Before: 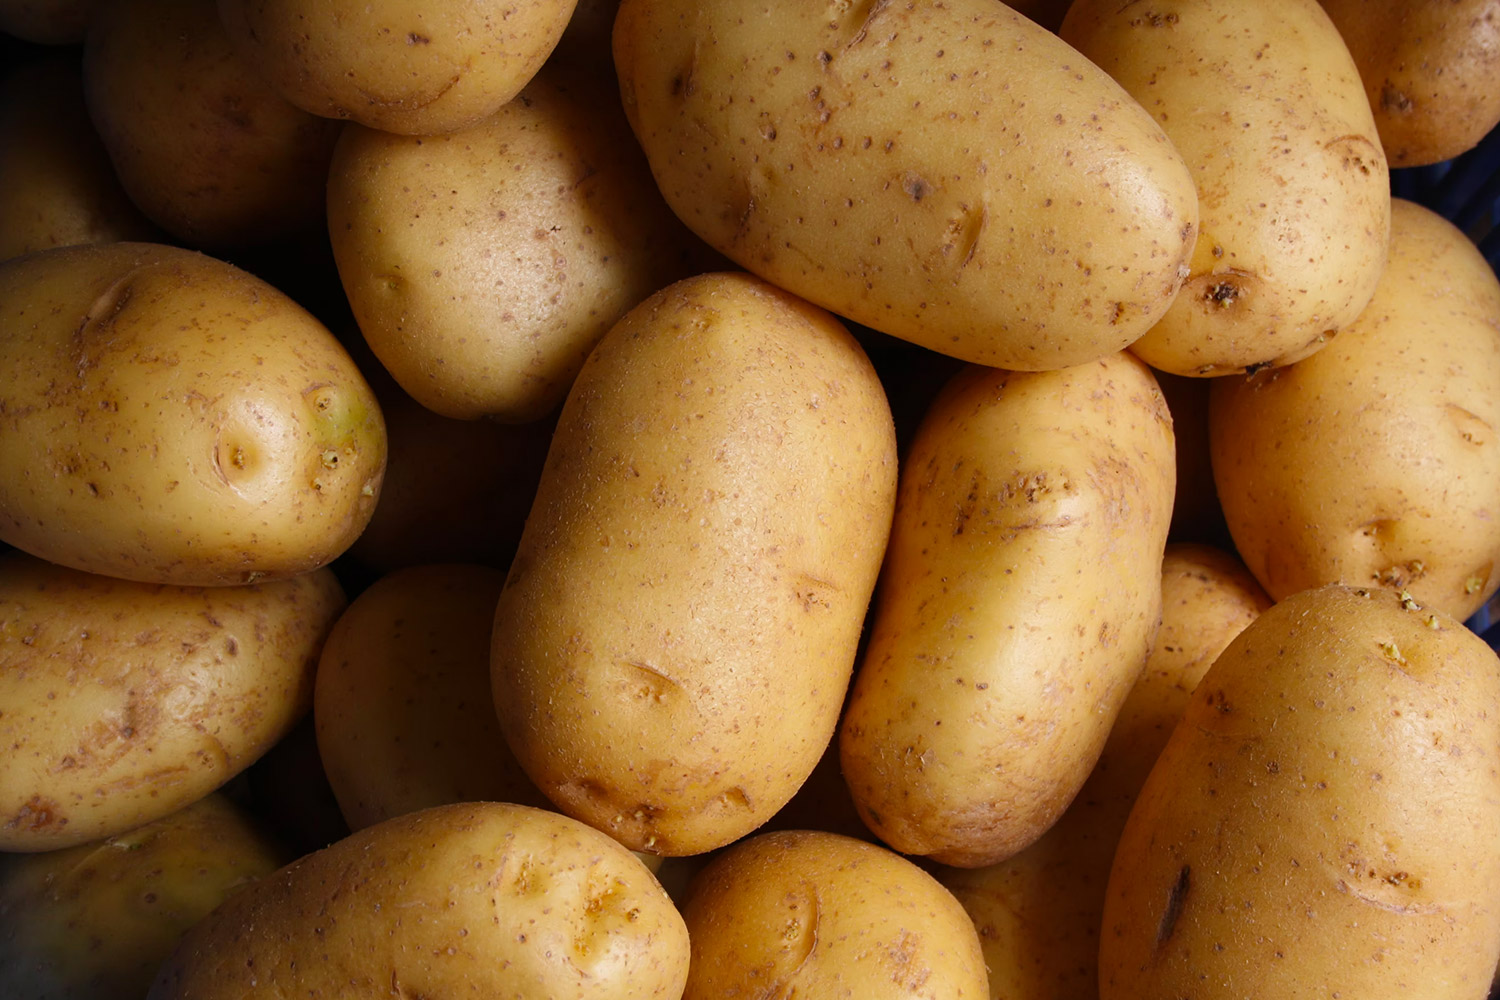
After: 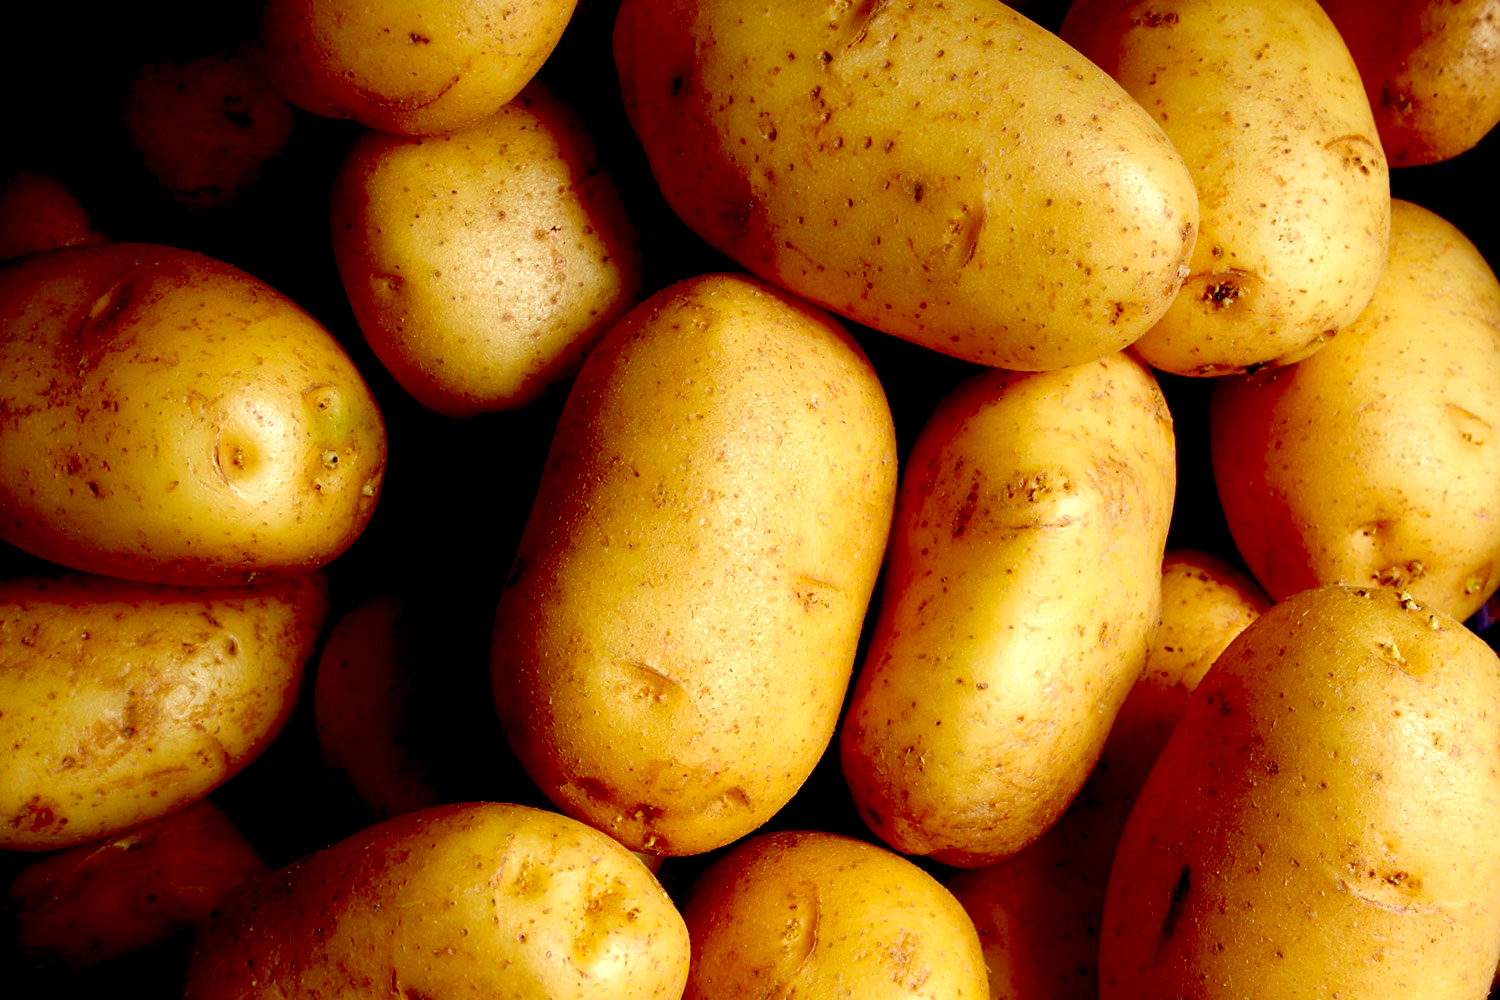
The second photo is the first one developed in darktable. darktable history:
color correction: highlights a* -5.96, highlights b* 9.55, shadows a* 10.16, shadows b* 24.01
exposure: black level correction 0.041, exposure 0.499 EV, compensate highlight preservation false
